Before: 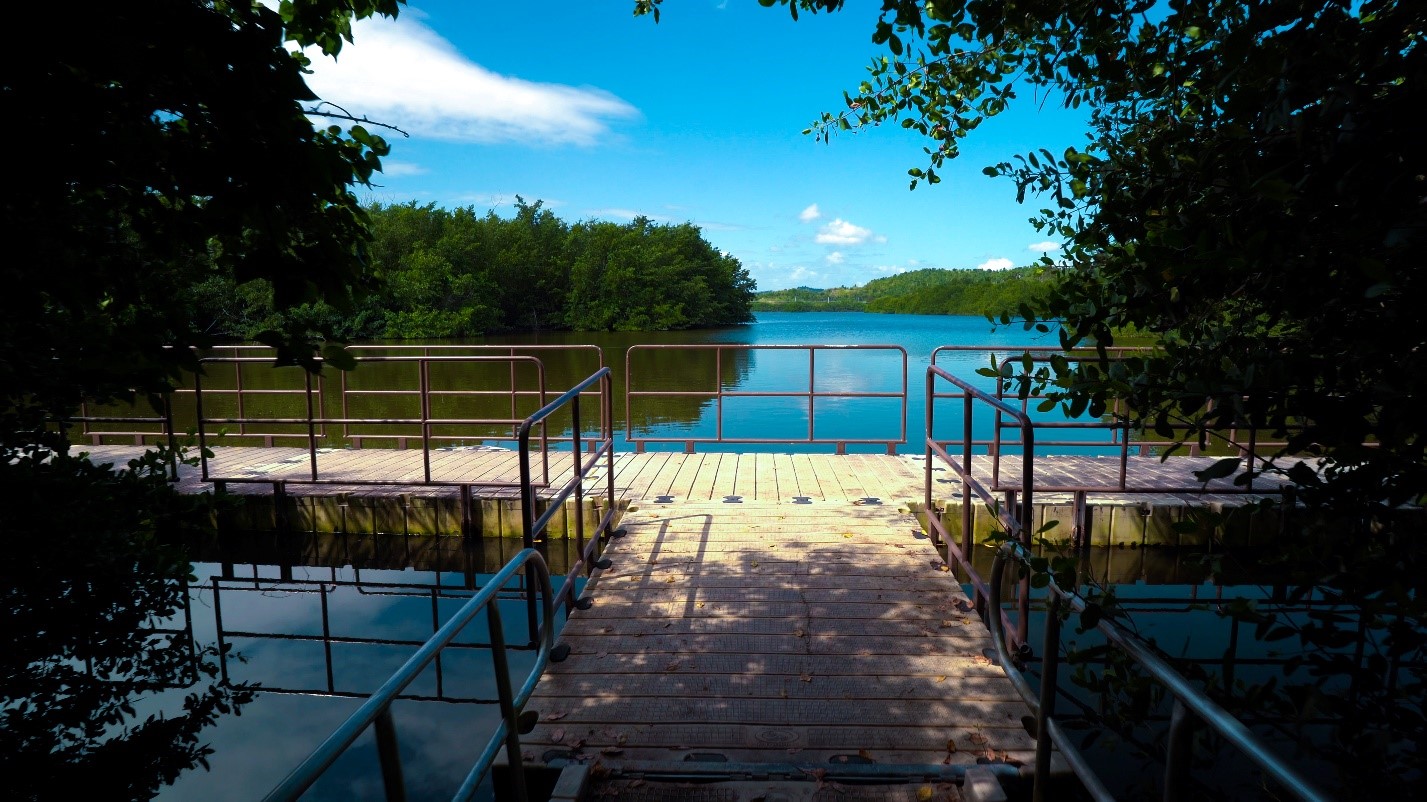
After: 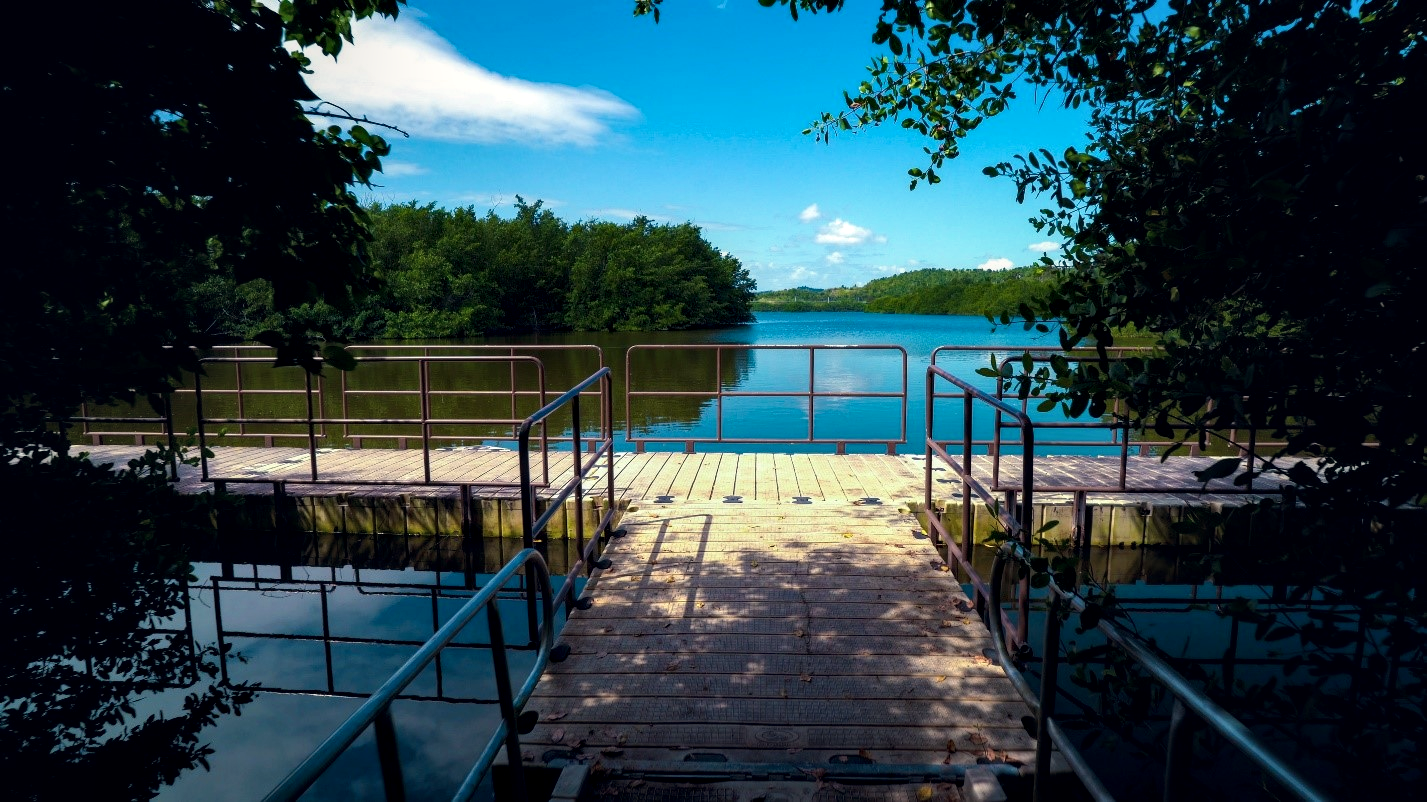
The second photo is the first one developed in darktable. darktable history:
color correction: highlights a* 0.207, highlights b* 2.7, shadows a* -0.874, shadows b* -4.78
local contrast: shadows 94%
